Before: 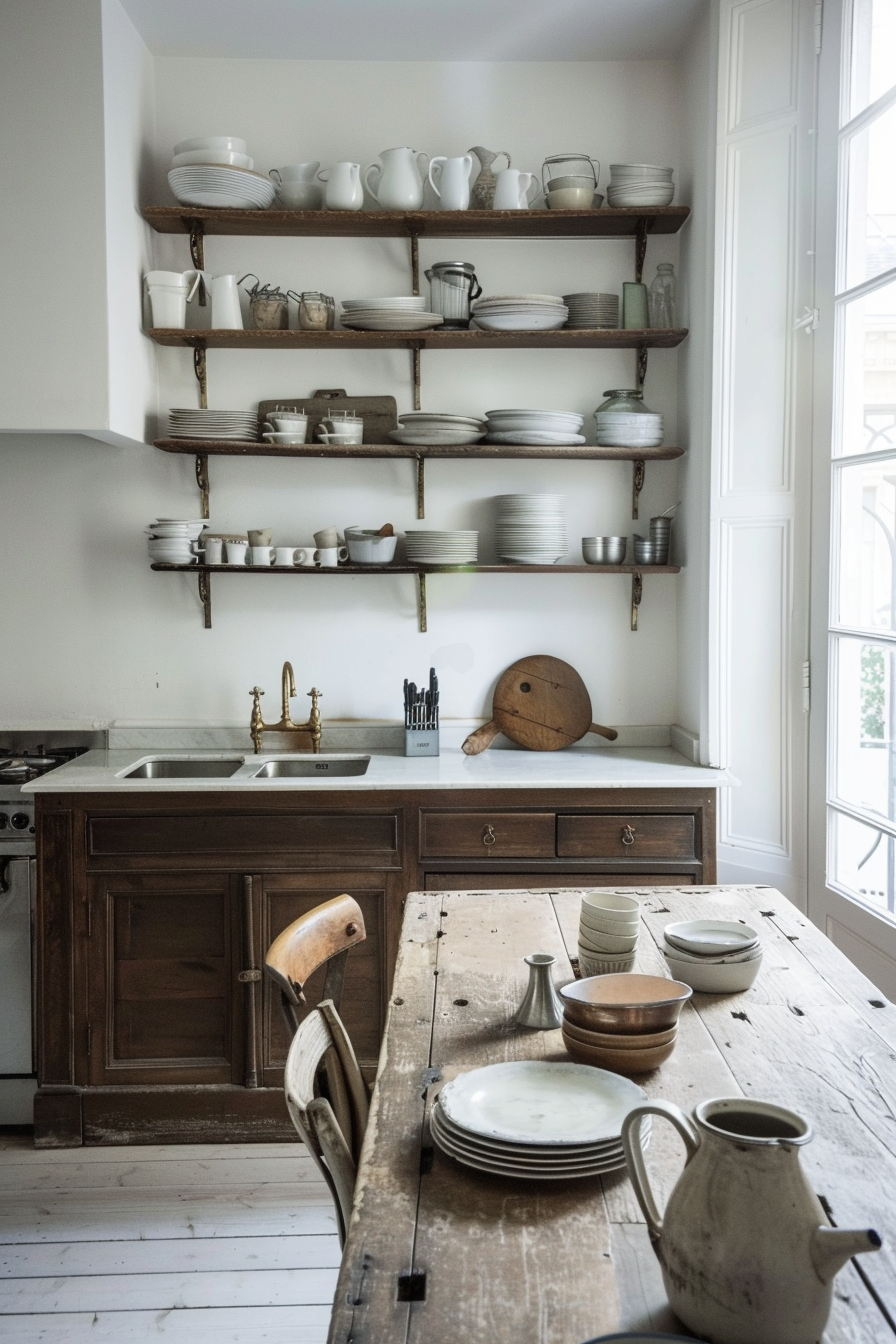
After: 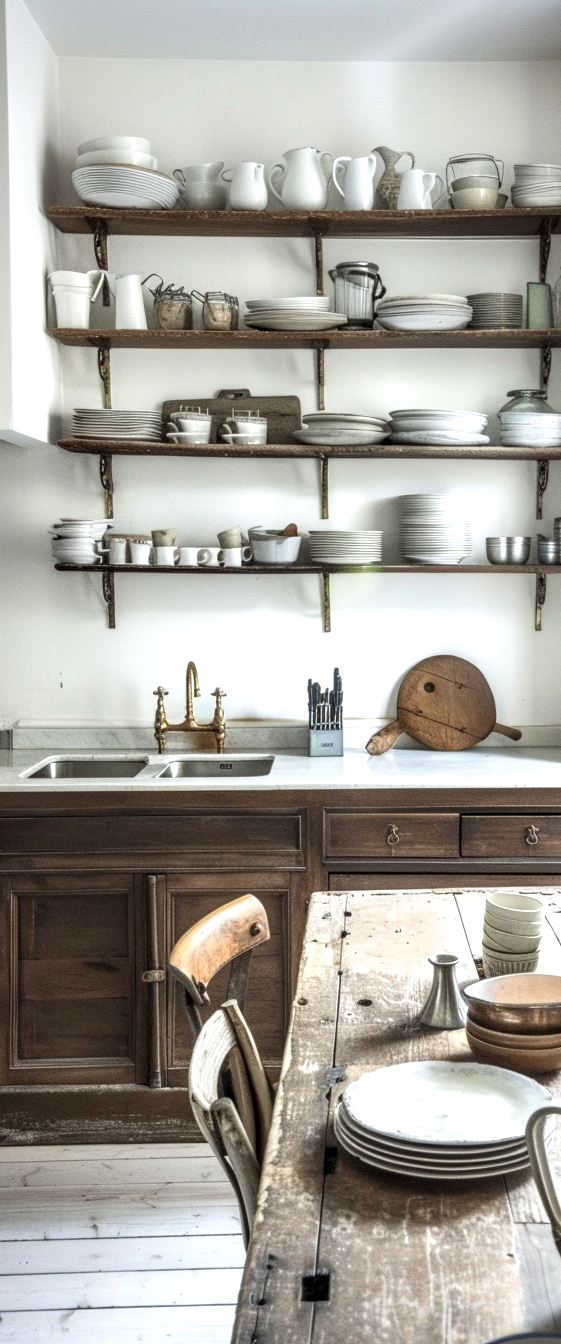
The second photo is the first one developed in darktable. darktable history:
exposure: black level correction 0, exposure 0.589 EV, compensate highlight preservation false
local contrast: highlights 61%, detail 143%, midtone range 0.425
crop: left 10.776%, right 26.532%
